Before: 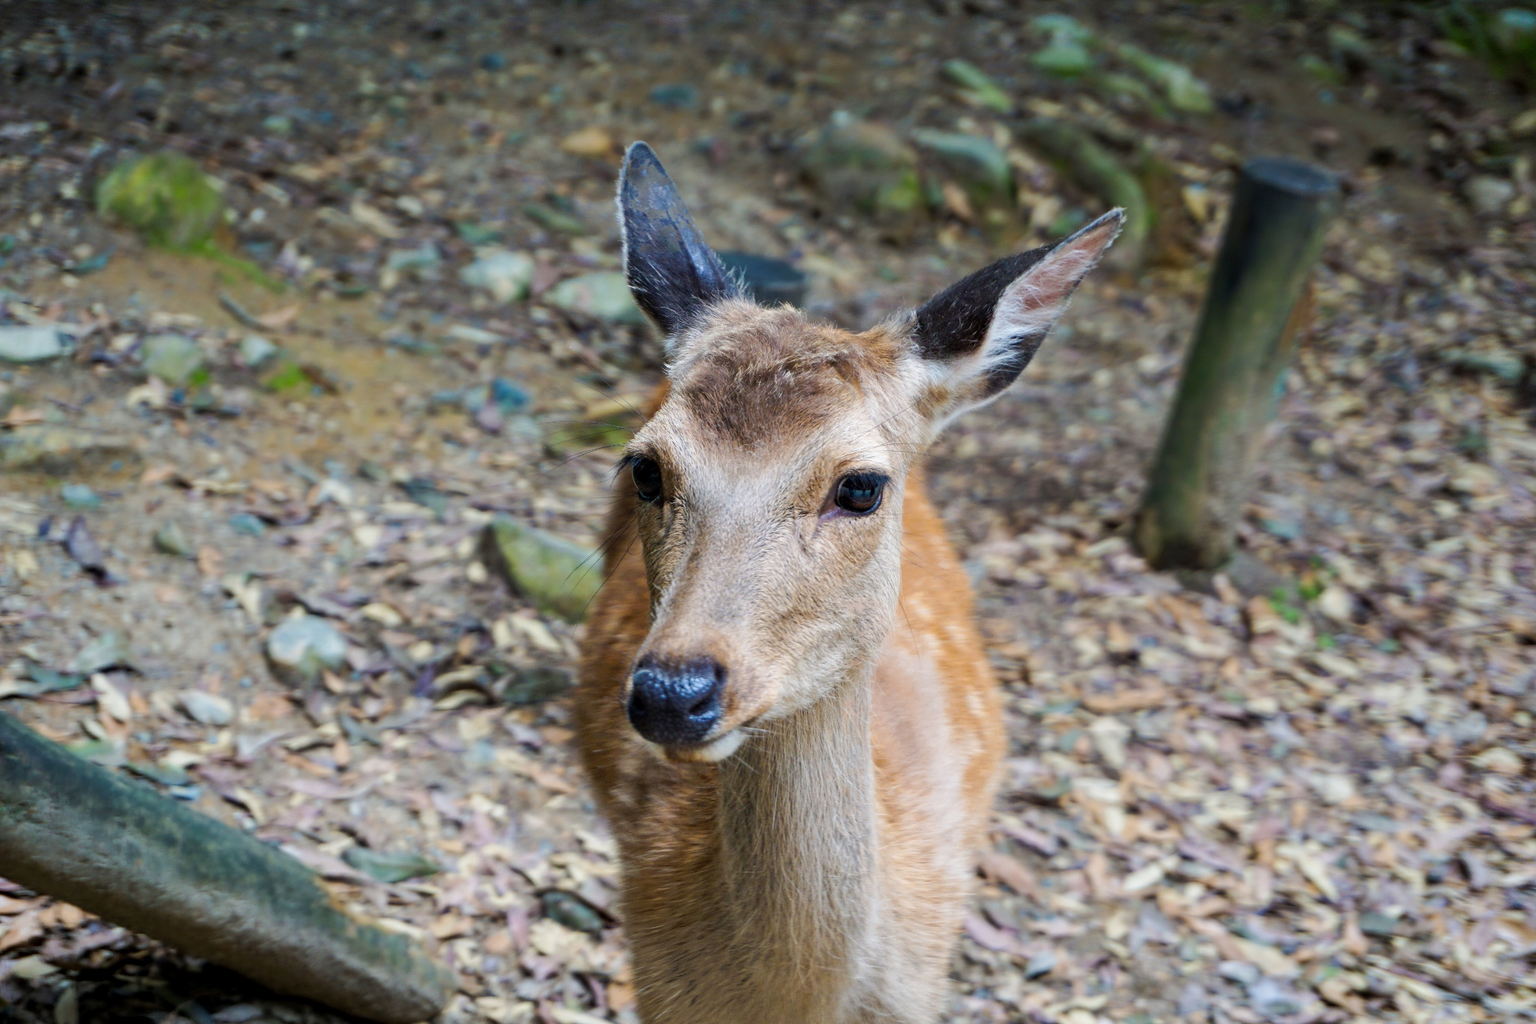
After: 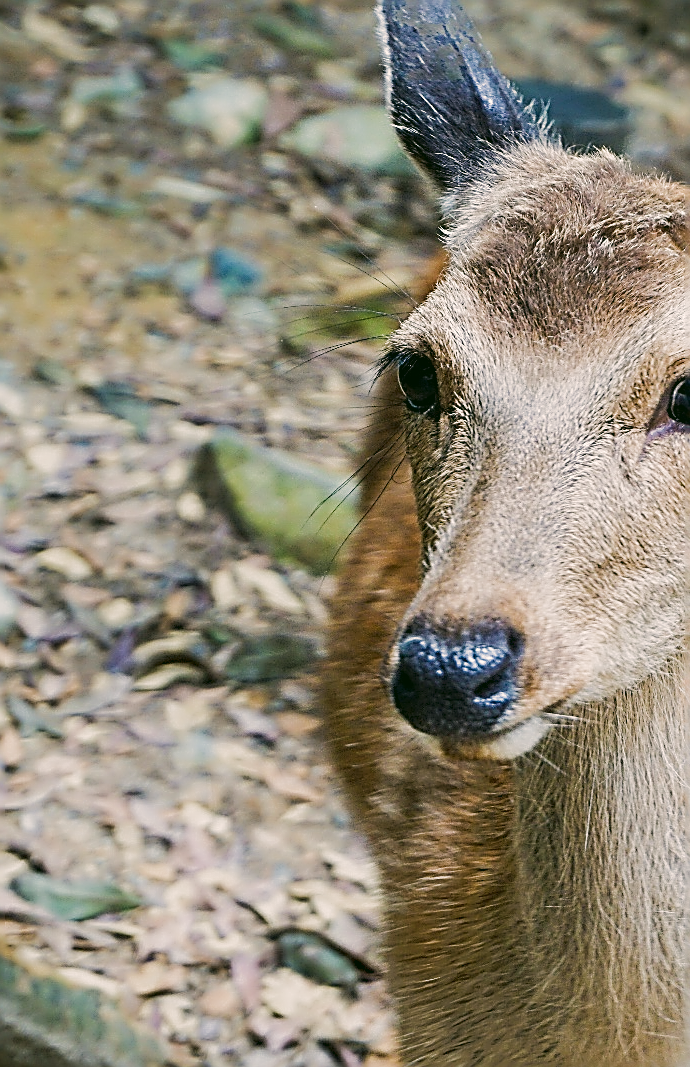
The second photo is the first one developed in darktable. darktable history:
sharpen: amount 1.989
color correction: highlights a* 4.4, highlights b* 4.95, shadows a* -6.8, shadows b* 5
crop and rotate: left 21.756%, top 18.8%, right 44.53%, bottom 2.974%
color balance rgb: global offset › luminance 0.246%, perceptual saturation grading › global saturation -0.967%, perceptual brilliance grading › global brilliance 12.631%
filmic rgb: black relative exposure -14.31 EV, white relative exposure 3.35 EV, hardness 7.82, contrast 0.992, color science v5 (2021), contrast in shadows safe, contrast in highlights safe
